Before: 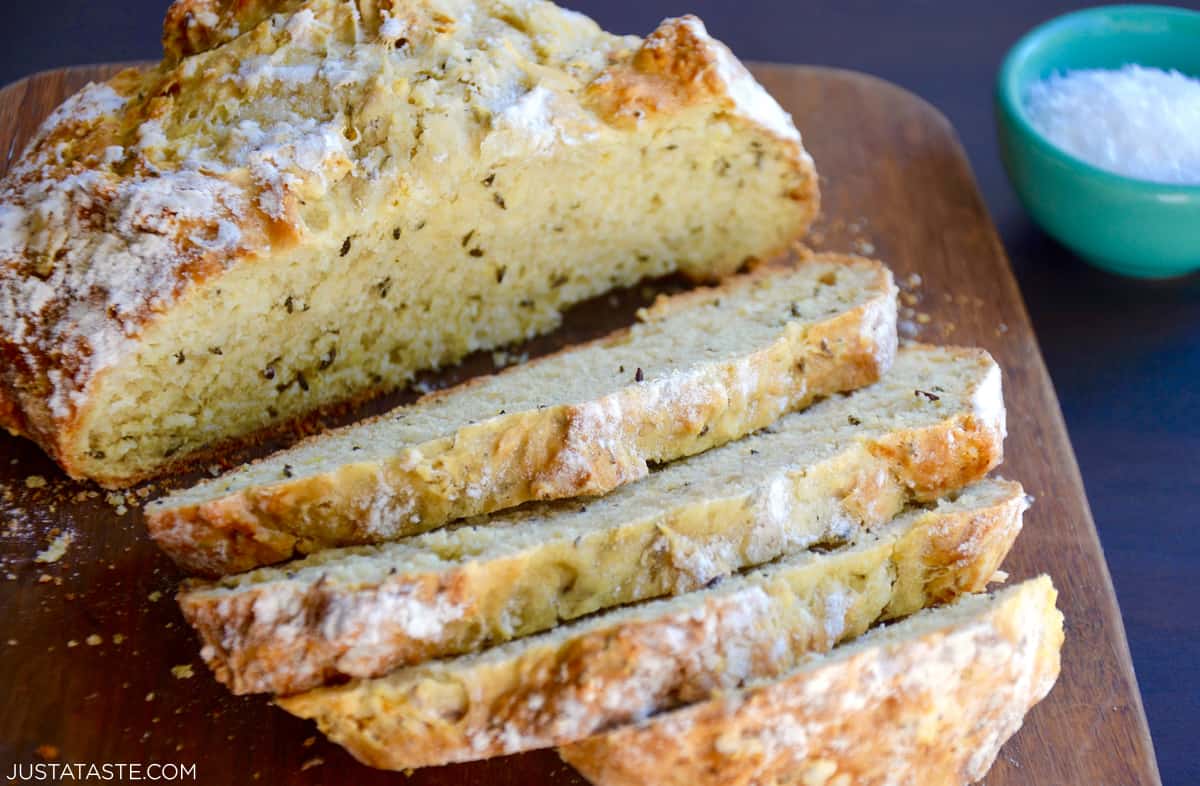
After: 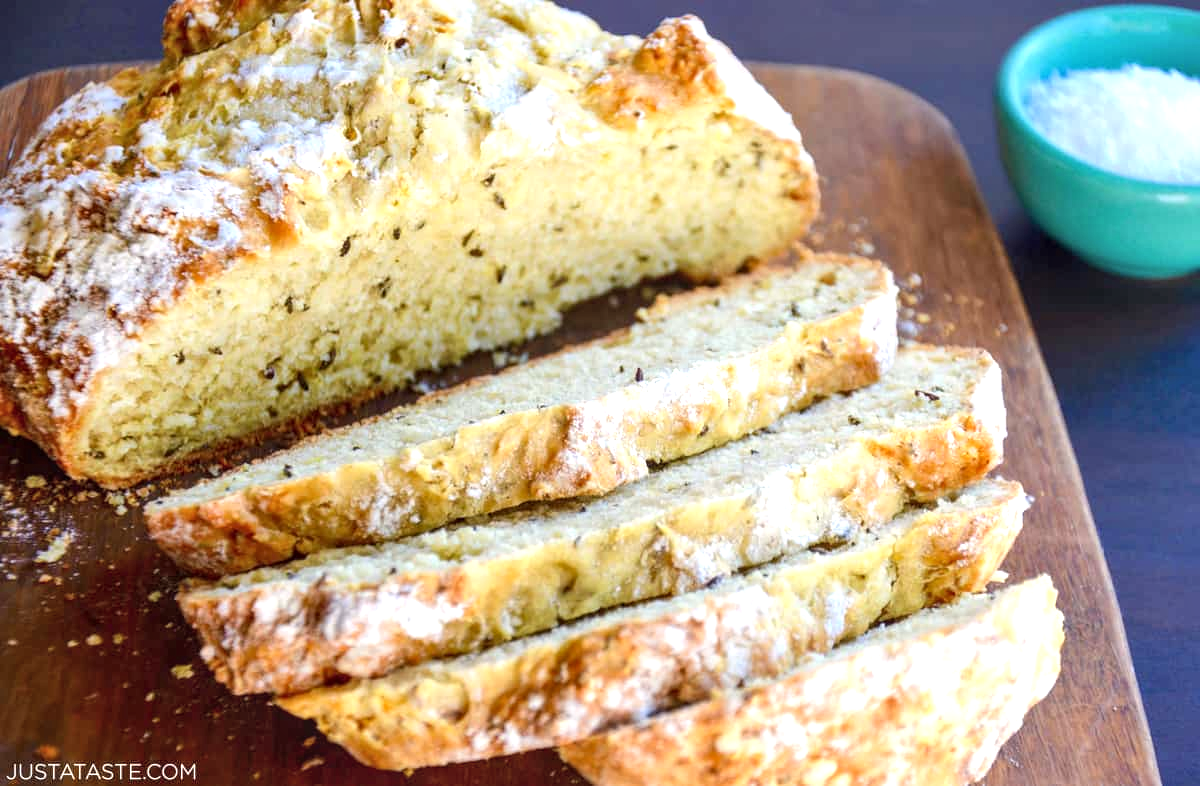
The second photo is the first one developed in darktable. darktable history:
local contrast: on, module defaults
exposure: exposure 0.6 EV, compensate highlight preservation false
contrast brightness saturation: contrast 0.05, brightness 0.06, saturation 0.01
